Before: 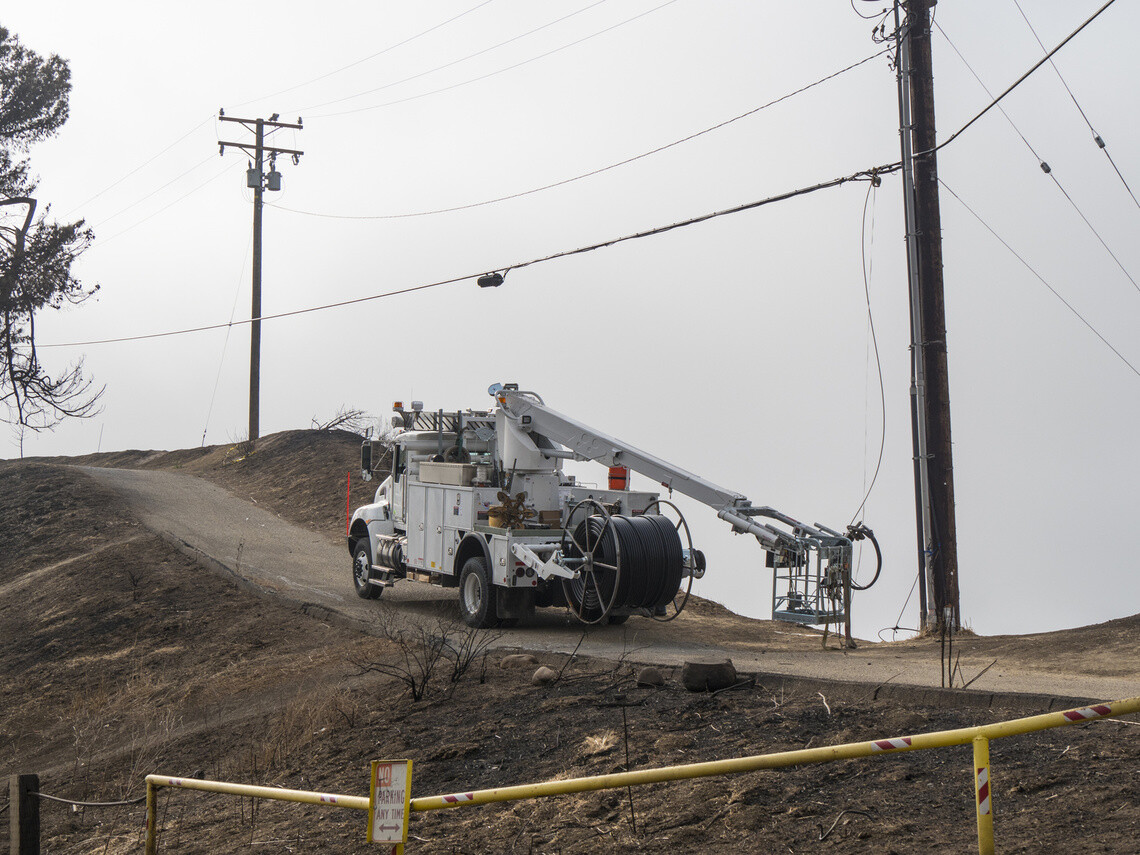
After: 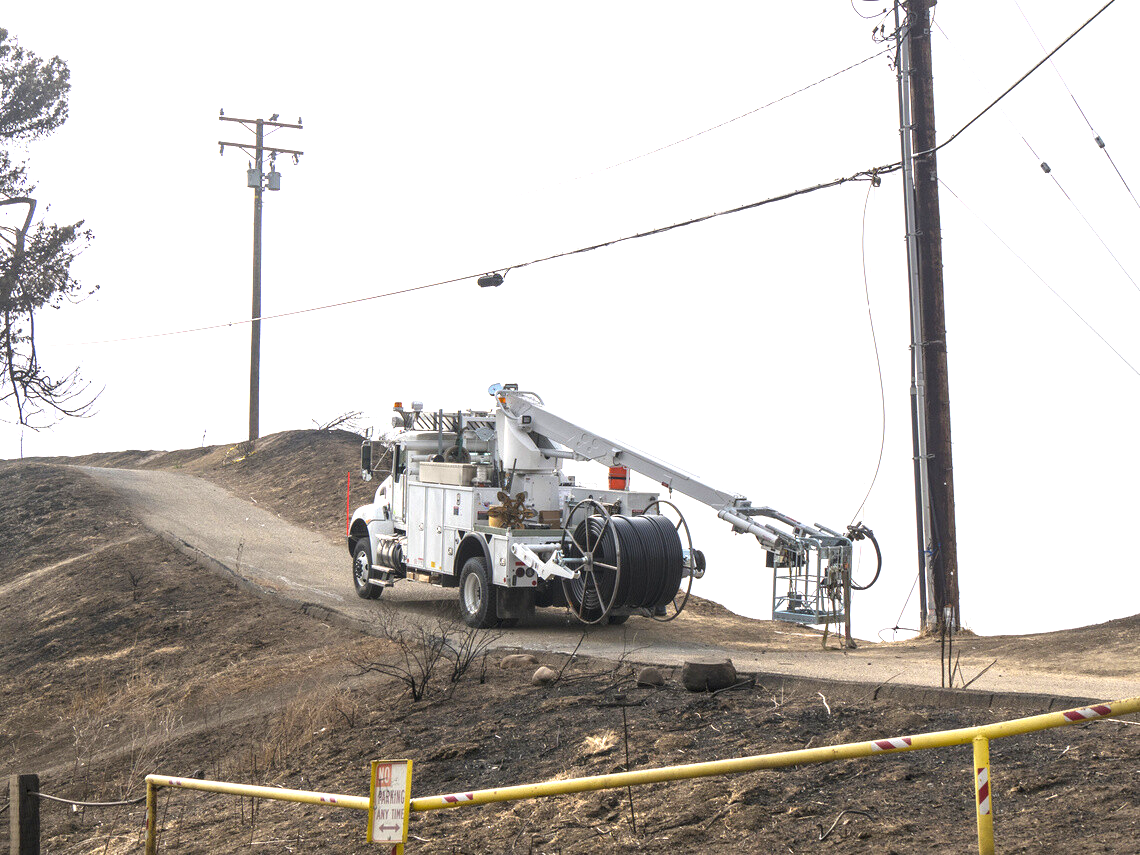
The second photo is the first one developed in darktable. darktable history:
exposure: black level correction 0, exposure 1.185 EV, compensate highlight preservation false
